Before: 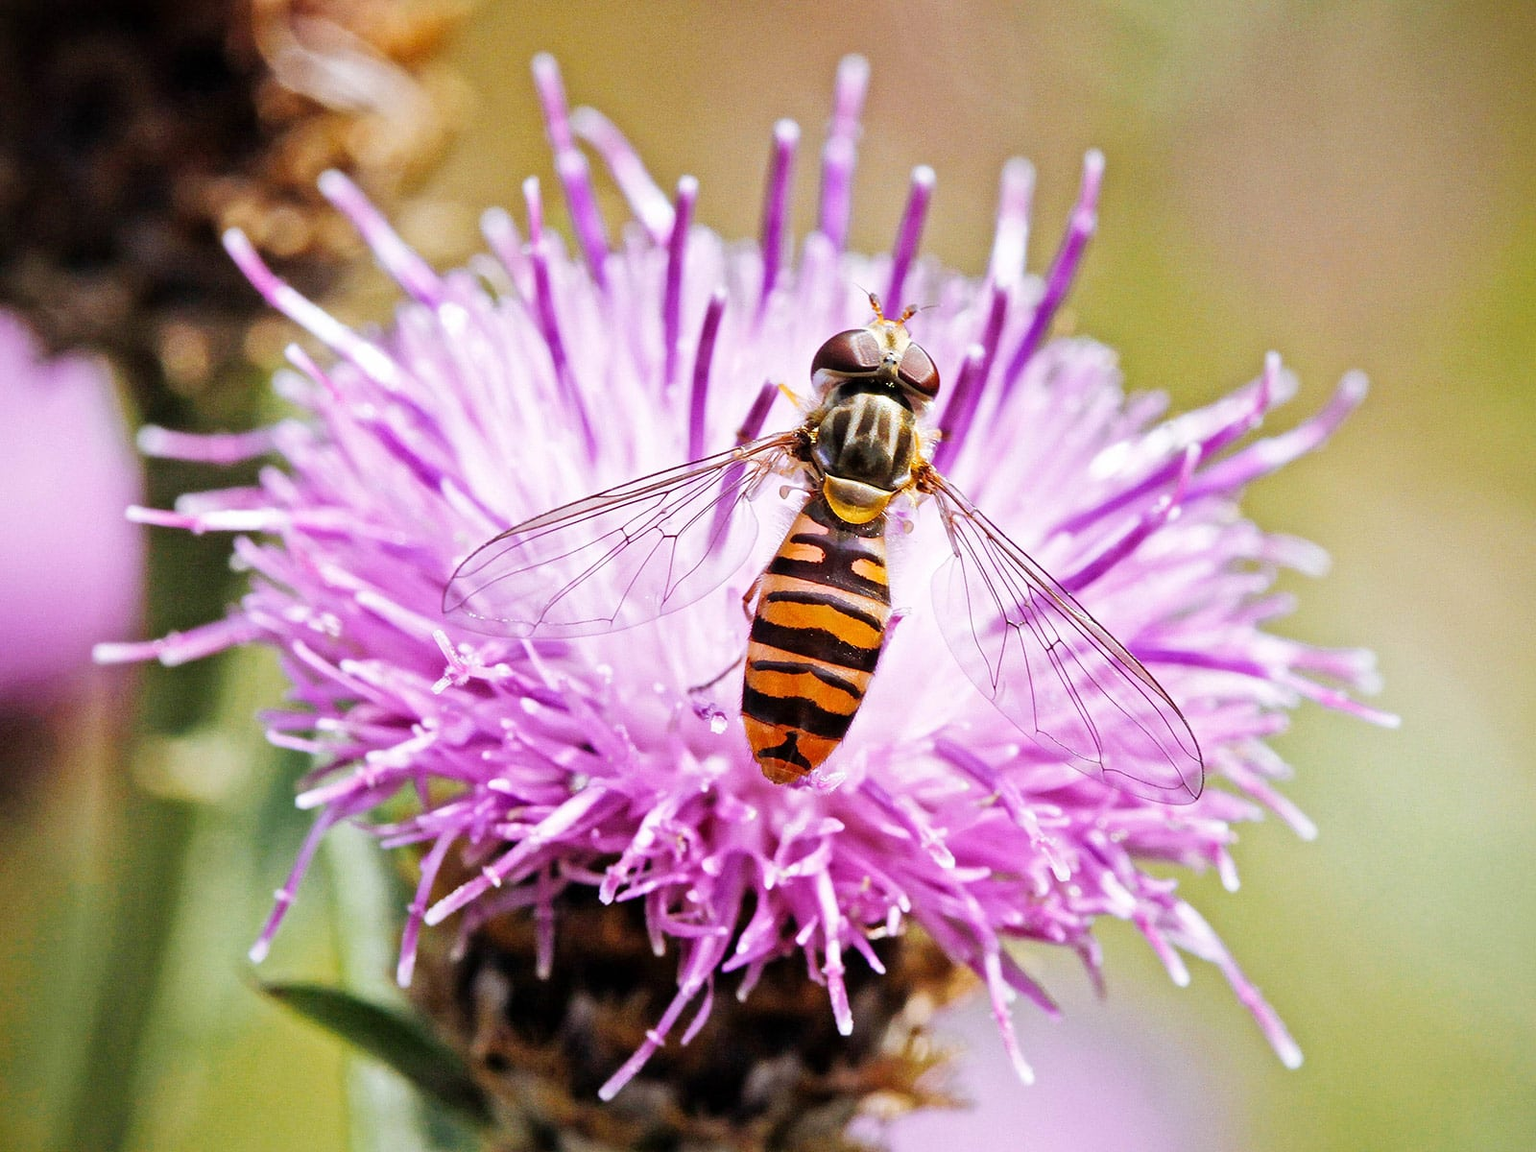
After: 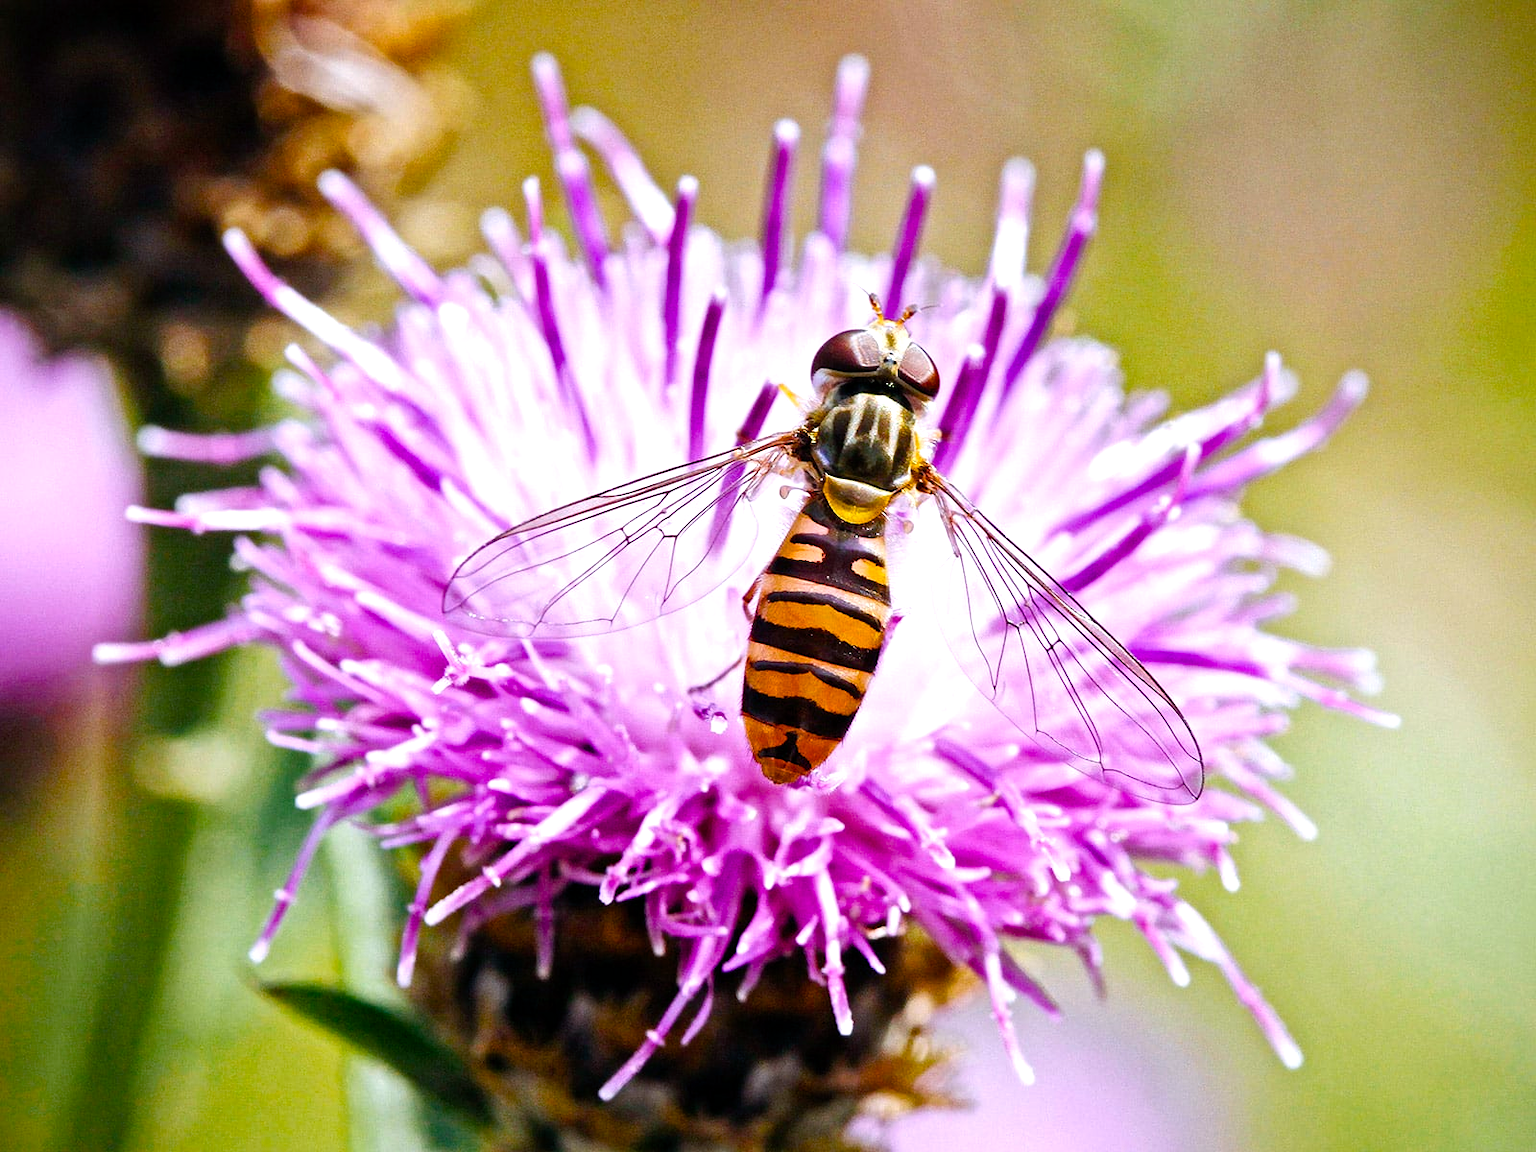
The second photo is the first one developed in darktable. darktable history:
color balance rgb: power › luminance -7.615%, power › chroma 1.101%, power › hue 217.58°, perceptual saturation grading › global saturation 20%, perceptual saturation grading › highlights -14.36%, perceptual saturation grading › shadows 49.4%, perceptual brilliance grading › highlights 10.305%, perceptual brilliance grading › shadows -4.567%, global vibrance 19.695%
